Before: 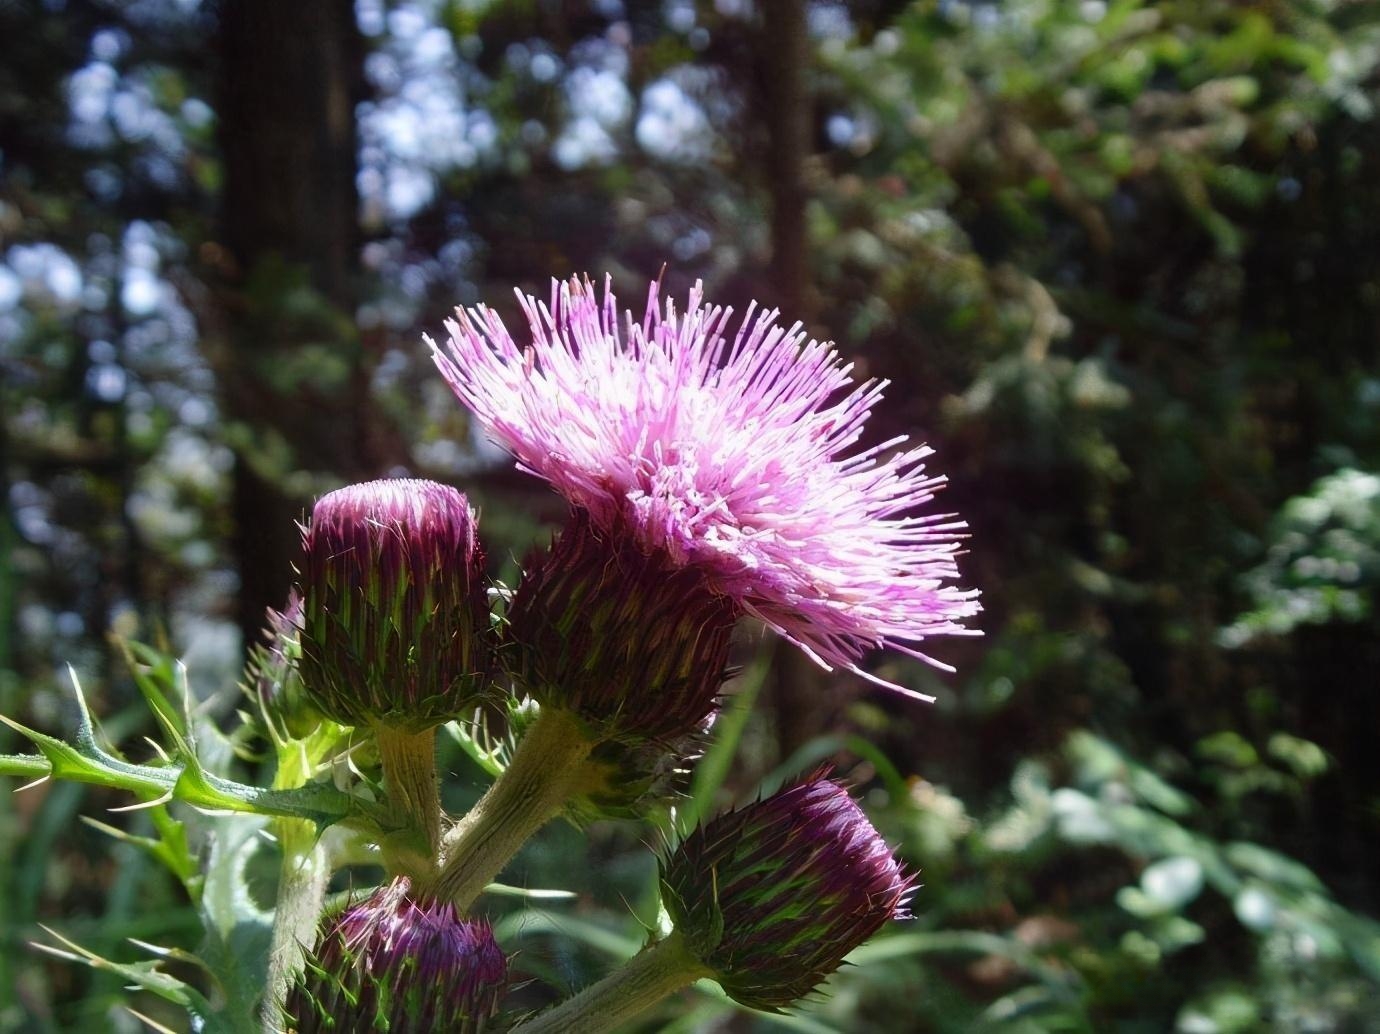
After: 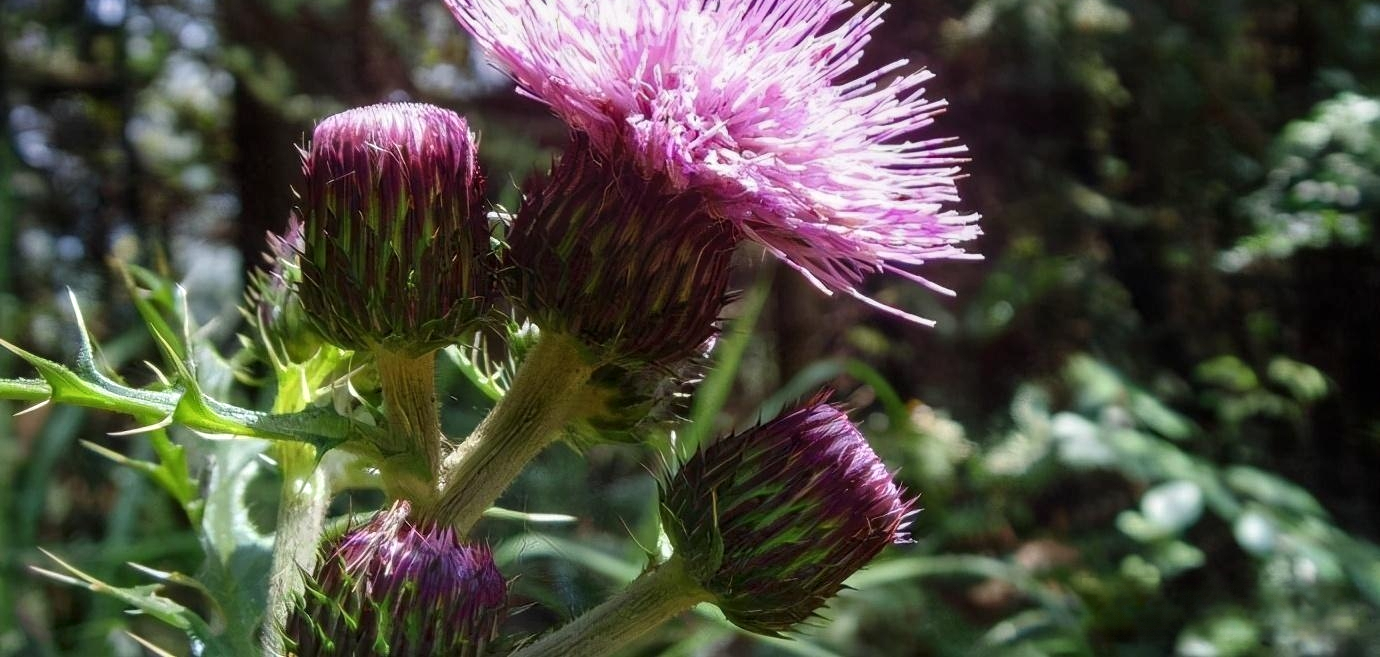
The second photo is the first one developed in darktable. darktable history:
crop and rotate: top 36.435%
local contrast: on, module defaults
